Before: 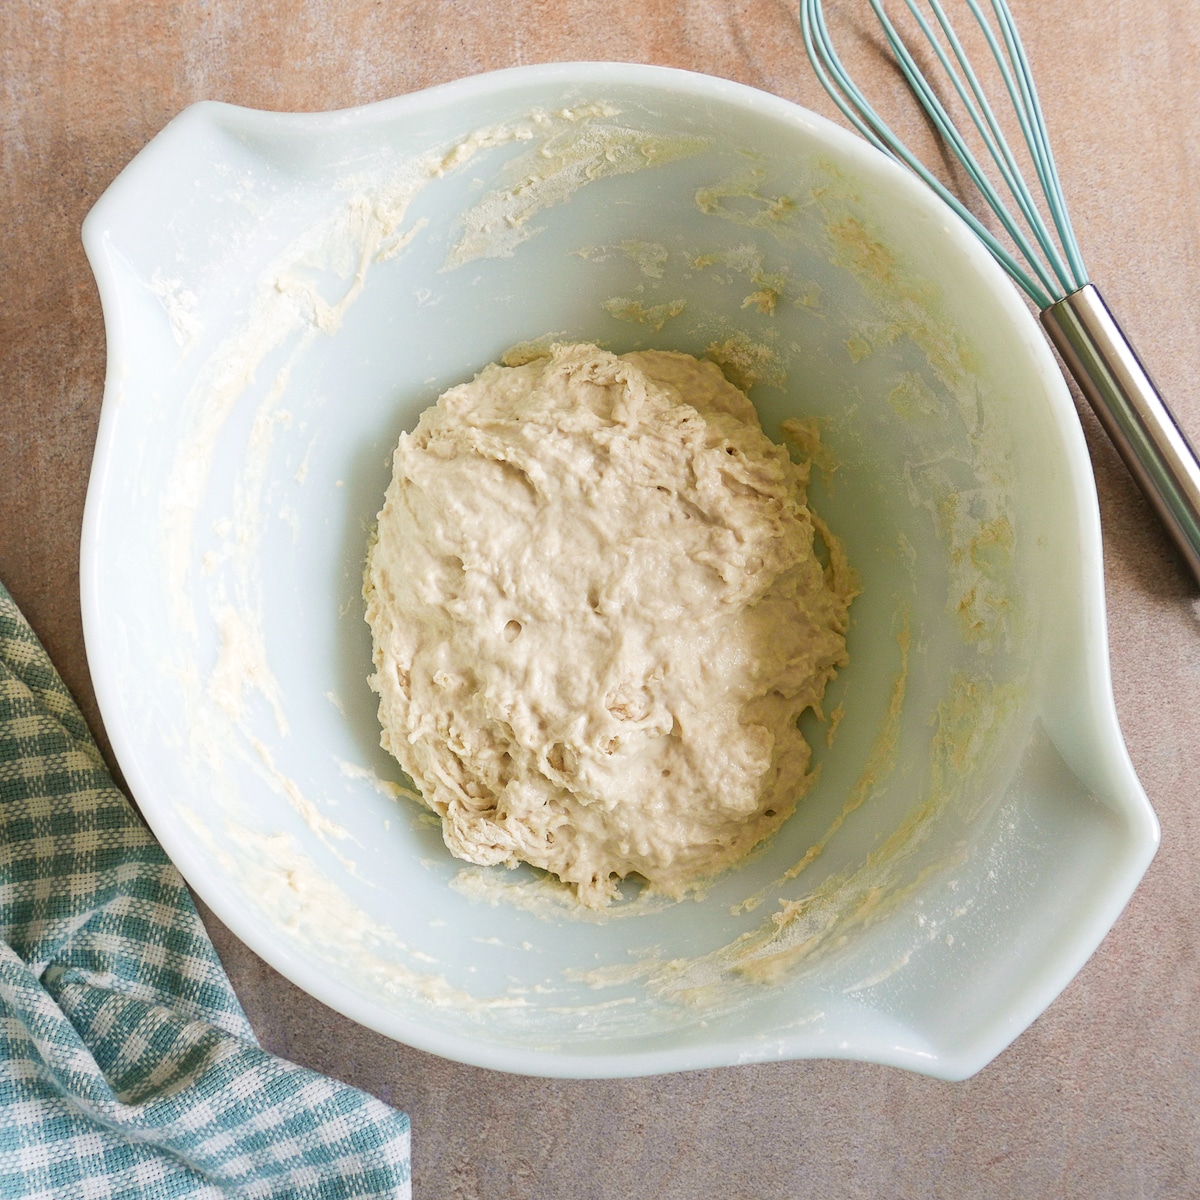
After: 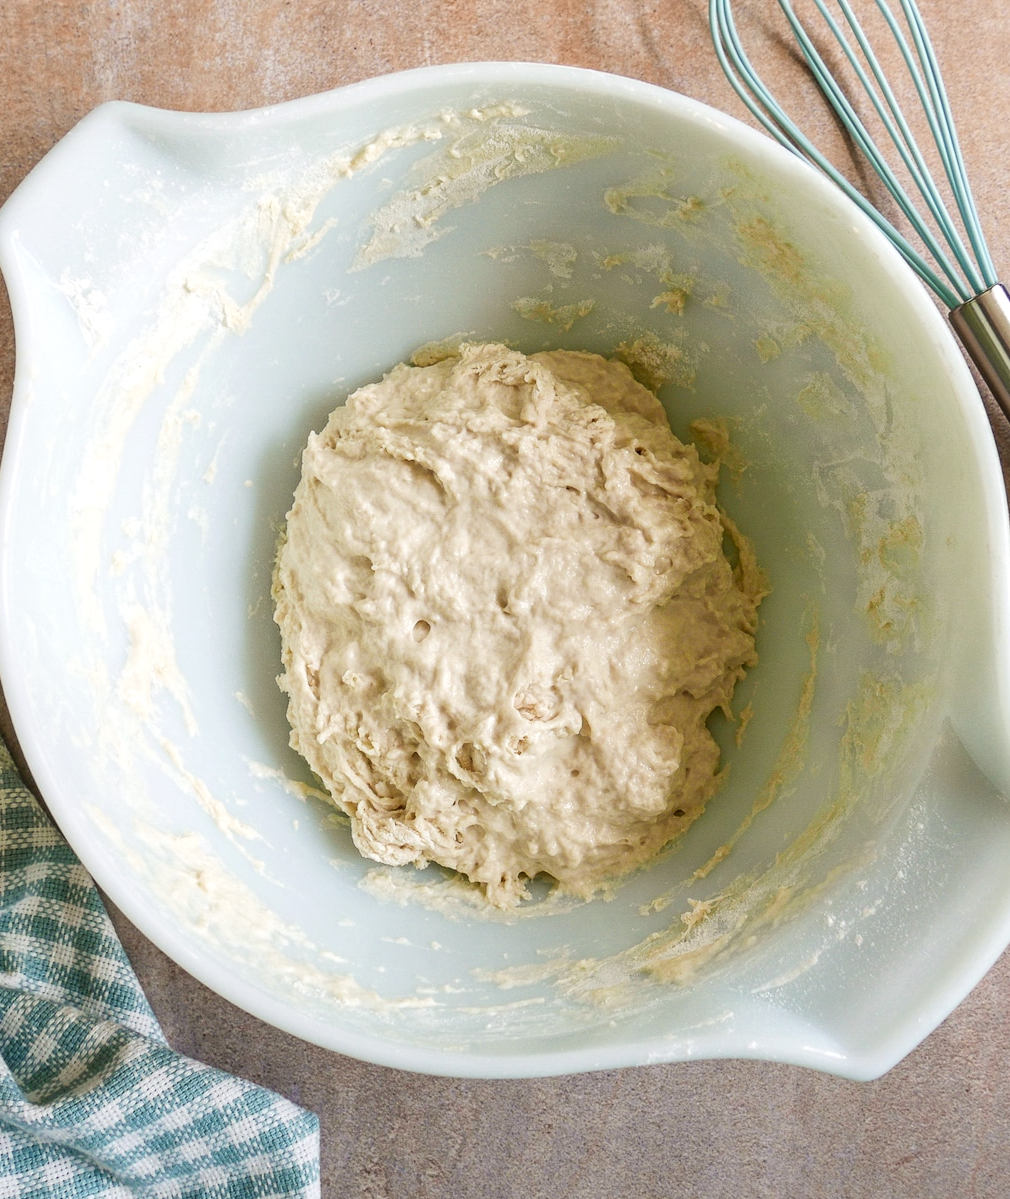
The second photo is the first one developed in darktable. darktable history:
crop: left 7.647%, right 7.794%
local contrast: on, module defaults
